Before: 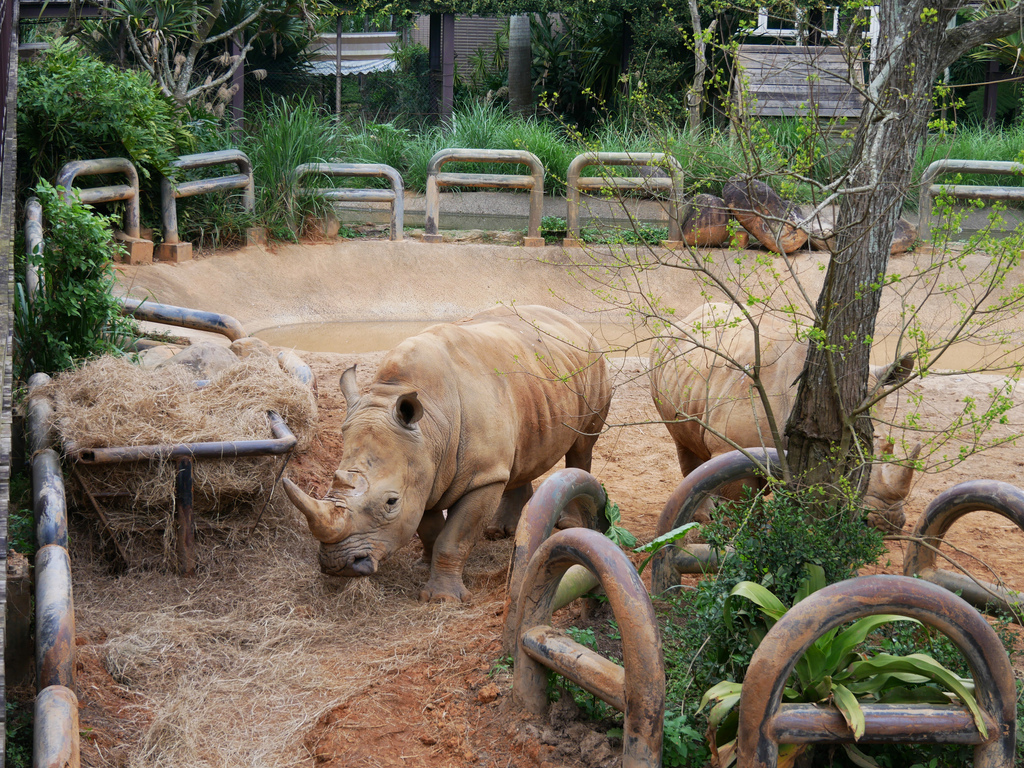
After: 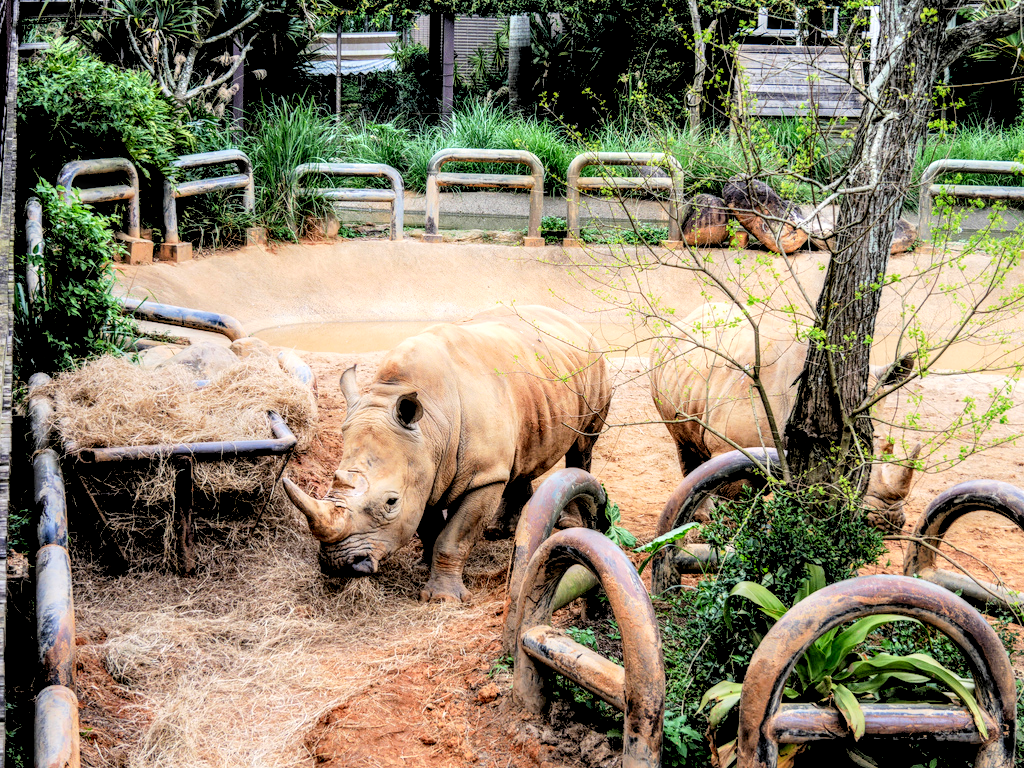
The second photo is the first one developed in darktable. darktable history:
levels: levels [0.072, 0.414, 0.976]
local contrast: highlights 6%, shadows 37%, detail 183%, midtone range 0.464
tone equalizer: -8 EV -1.1 EV, -7 EV -0.993 EV, -6 EV -0.878 EV, -5 EV -0.551 EV, -3 EV 0.555 EV, -2 EV 0.875 EV, -1 EV 1.01 EV, +0 EV 1.05 EV, smoothing diameter 2.17%, edges refinement/feathering 24.73, mask exposure compensation -1.57 EV, filter diffusion 5
filmic rgb: black relative exposure -7.65 EV, white relative exposure 4.56 EV, hardness 3.61, color science v6 (2022)
